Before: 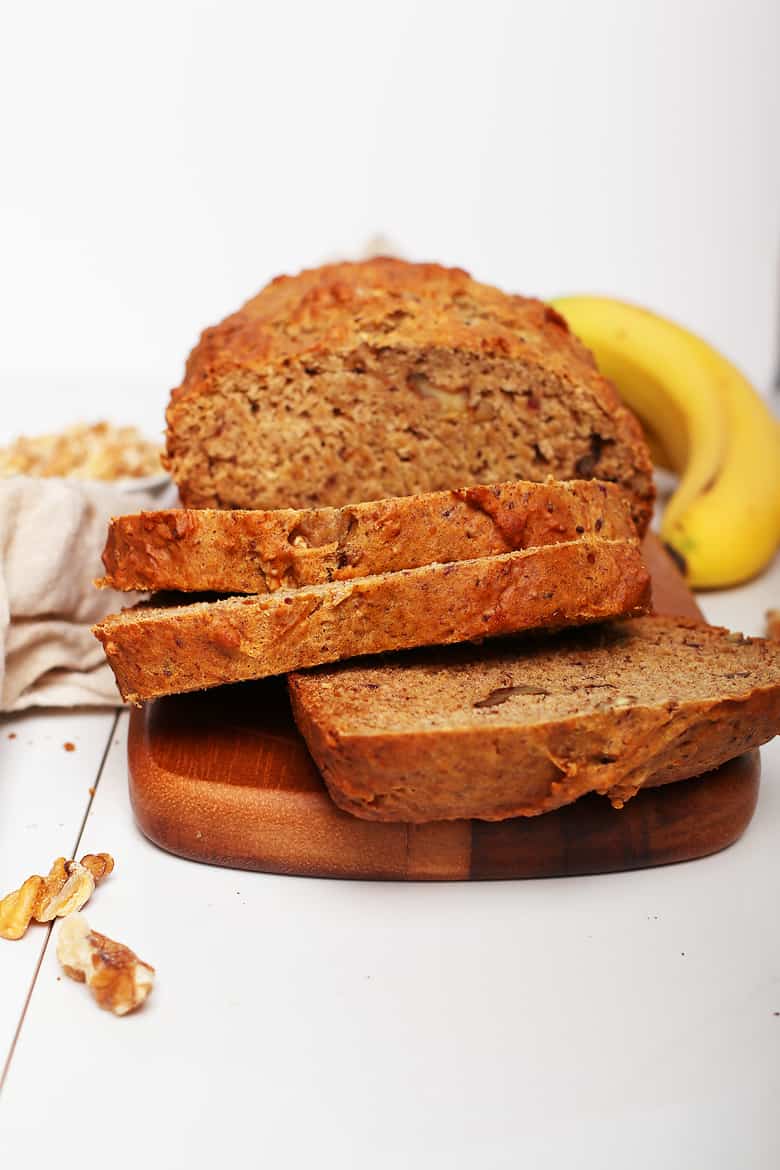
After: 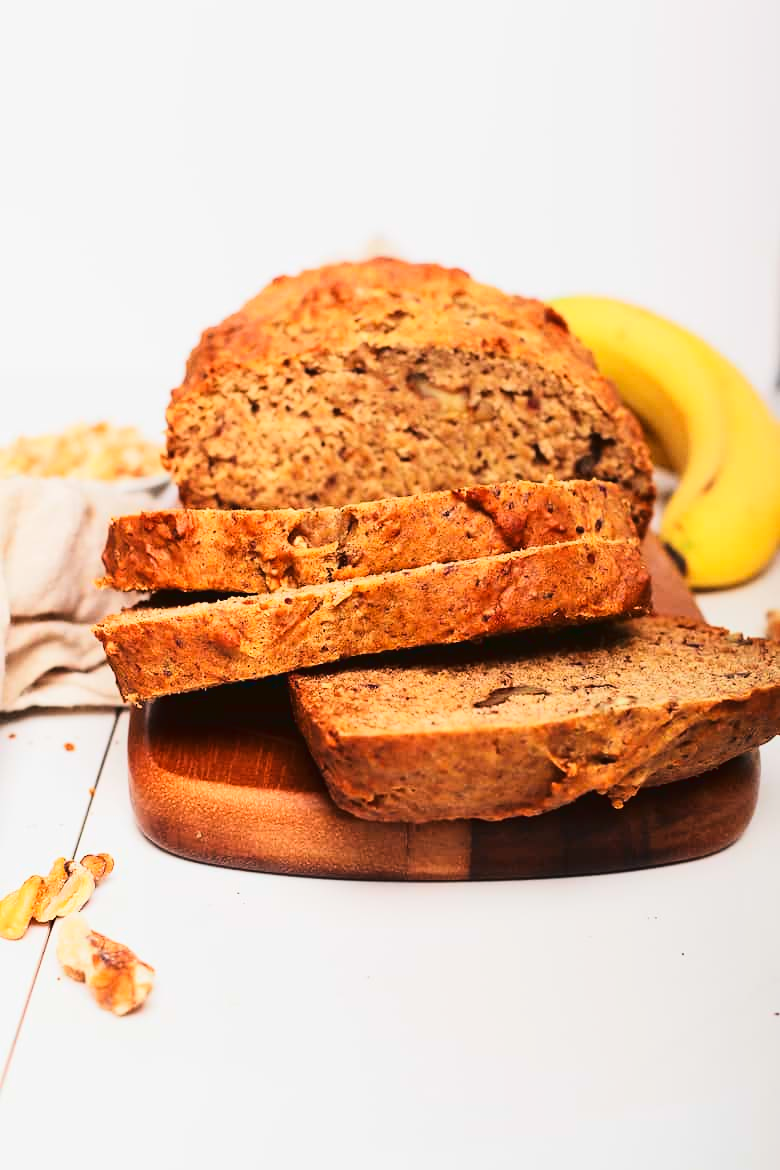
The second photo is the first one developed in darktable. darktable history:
tone curve: curves: ch0 [(0, 0.036) (0.037, 0.042) (0.184, 0.146) (0.438, 0.521) (0.54, 0.668) (0.698, 0.835) (0.856, 0.92) (1, 0.98)]; ch1 [(0, 0) (0.393, 0.415) (0.447, 0.448) (0.482, 0.459) (0.509, 0.496) (0.527, 0.525) (0.571, 0.602) (0.619, 0.671) (0.715, 0.729) (1, 1)]; ch2 [(0, 0) (0.369, 0.388) (0.449, 0.454) (0.499, 0.5) (0.521, 0.517) (0.53, 0.544) (0.561, 0.607) (0.674, 0.735) (1, 1)], color space Lab, linked channels
exposure: compensate highlight preservation false
